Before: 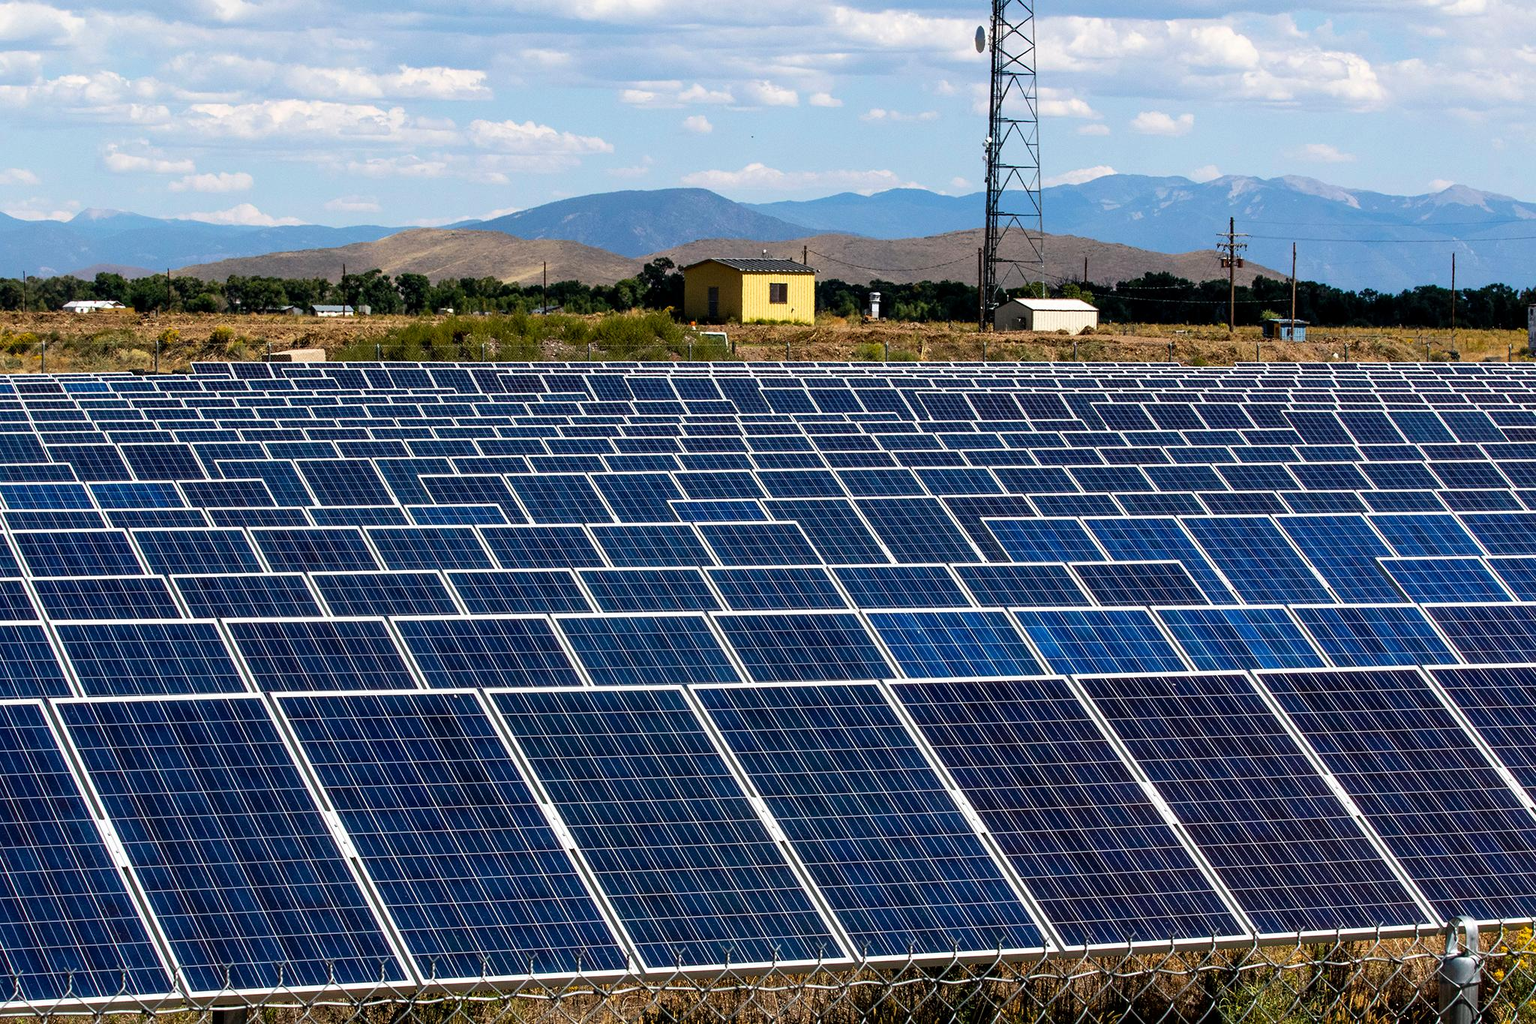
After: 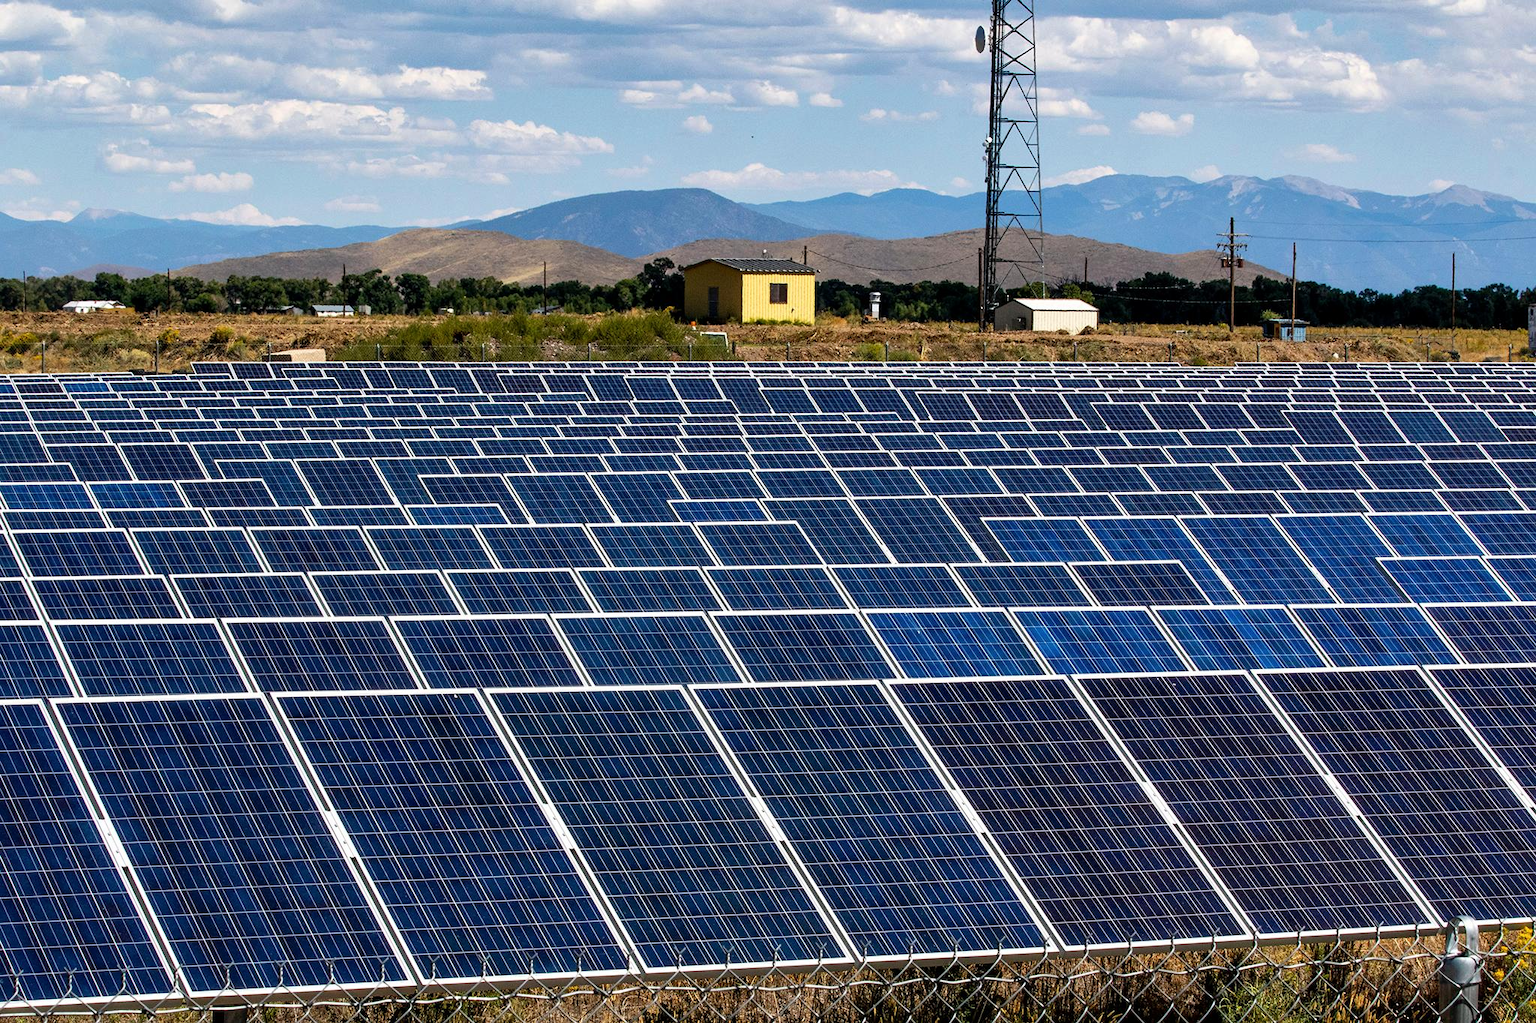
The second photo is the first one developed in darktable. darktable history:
shadows and highlights: shadows 25.64, highlights -48.1, soften with gaussian
